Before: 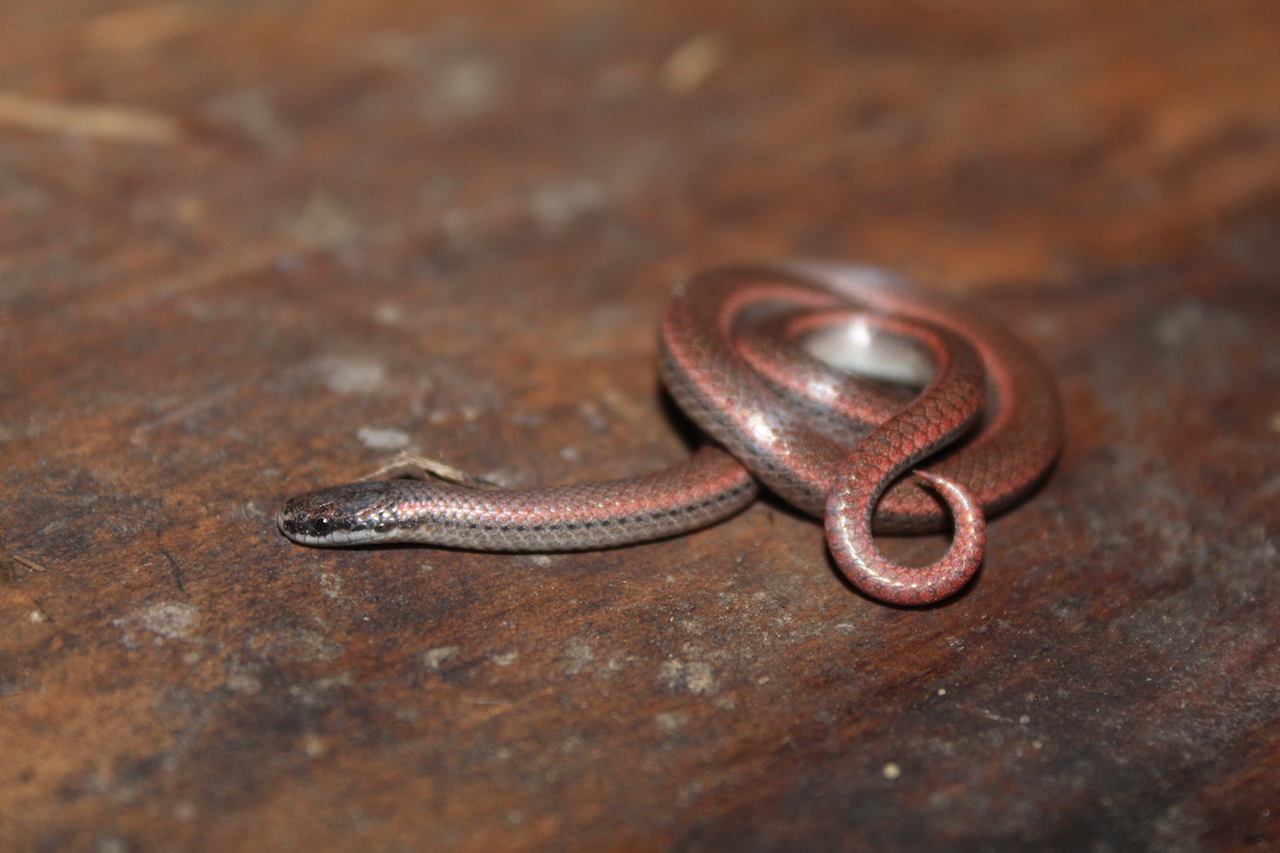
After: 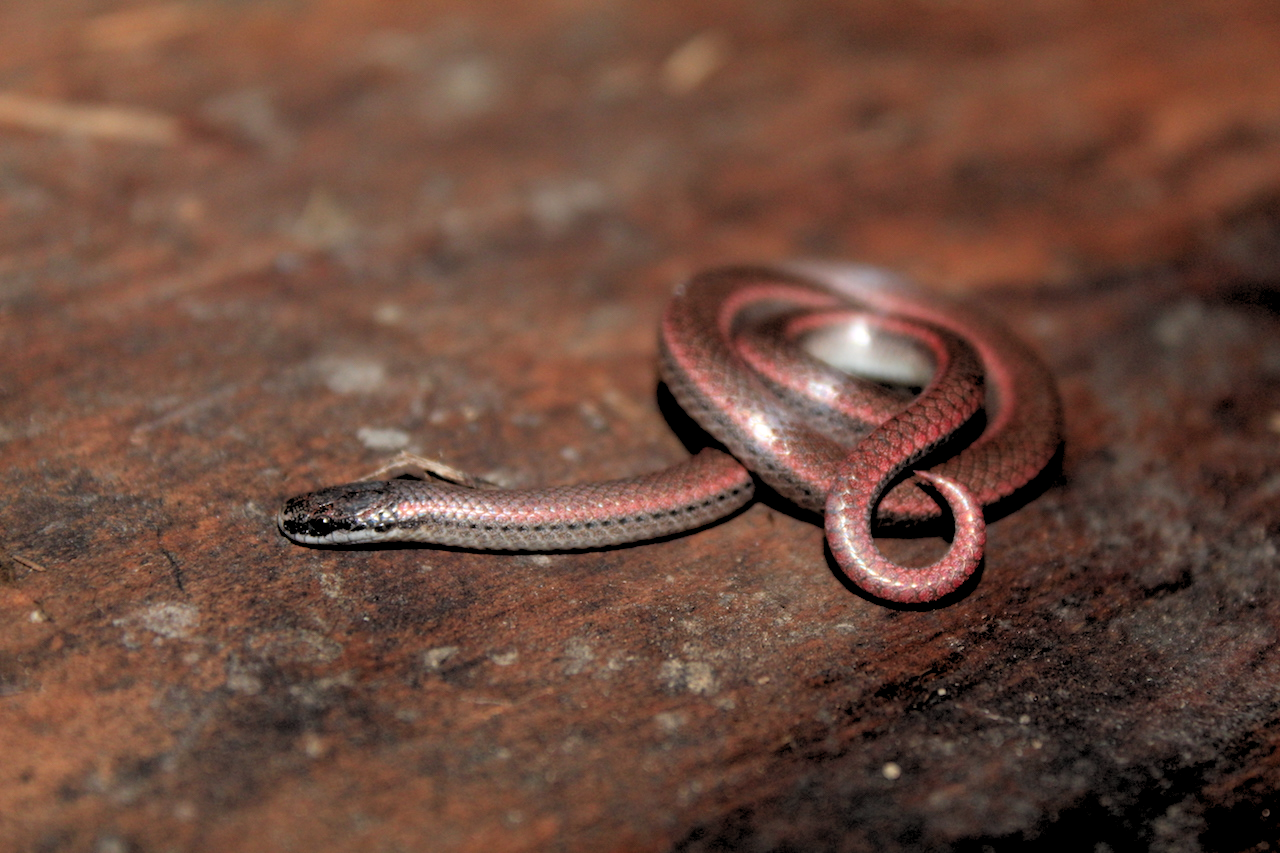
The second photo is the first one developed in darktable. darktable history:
rgb levels: levels [[0.029, 0.461, 0.922], [0, 0.5, 1], [0, 0.5, 1]]
color zones: curves: ch1 [(0.309, 0.524) (0.41, 0.329) (0.508, 0.509)]; ch2 [(0.25, 0.457) (0.75, 0.5)]
